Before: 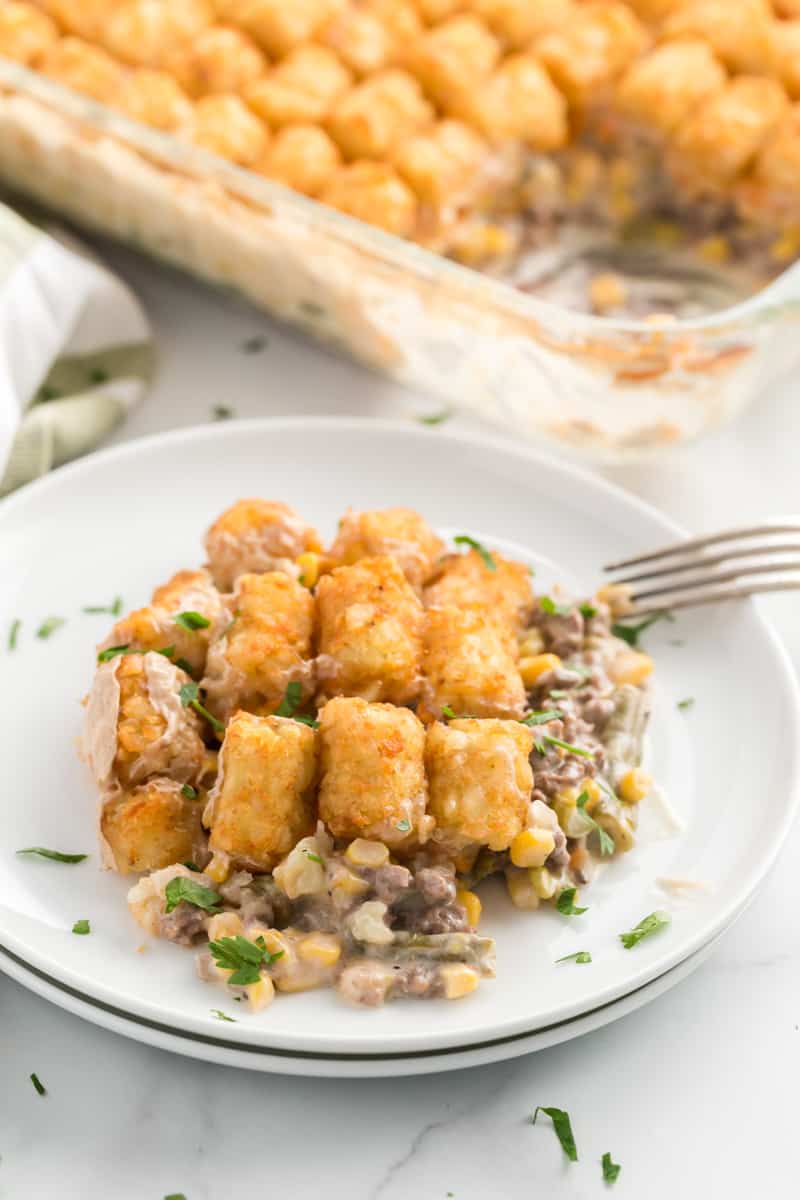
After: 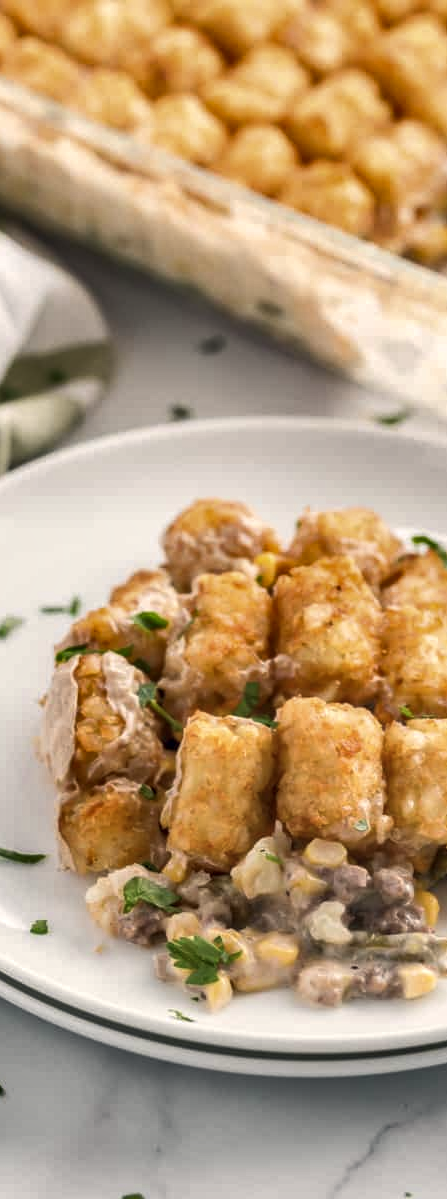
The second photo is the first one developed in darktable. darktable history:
local contrast: on, module defaults
crop: left 5.342%, right 38.707%
shadows and highlights: radius 108.49, shadows 23.82, highlights -57.75, low approximation 0.01, soften with gaussian
color correction: highlights a* 2.78, highlights b* 5, shadows a* -1.52, shadows b* -4.94, saturation 0.809
